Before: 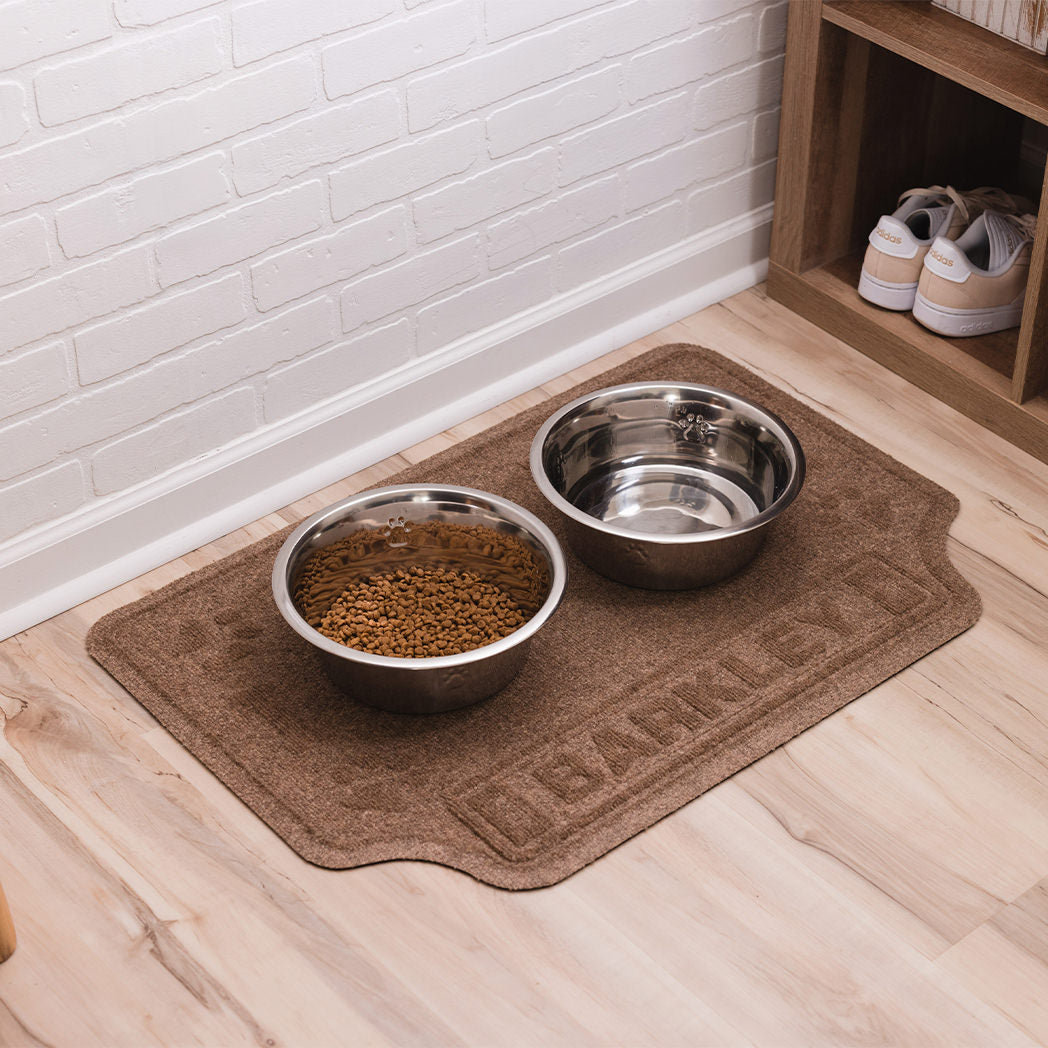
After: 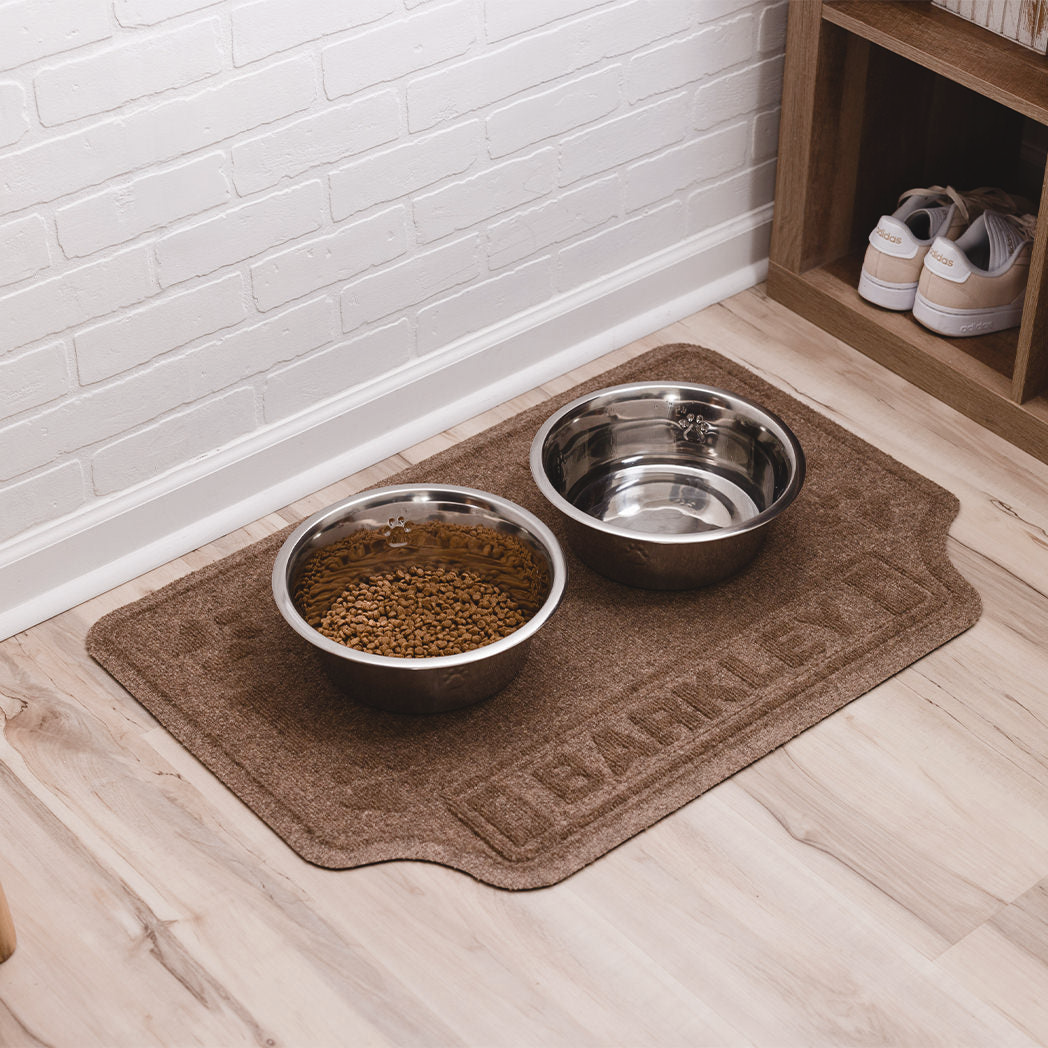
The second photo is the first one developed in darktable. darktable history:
contrast brightness saturation: contrast 0.063, brightness -0.012, saturation -0.219
color balance rgb: shadows lift › luminance -19.636%, global offset › luminance 0.673%, perceptual saturation grading › global saturation 20%, perceptual saturation grading › highlights -49.519%, perceptual saturation grading › shadows 24.11%, global vibrance 20%
